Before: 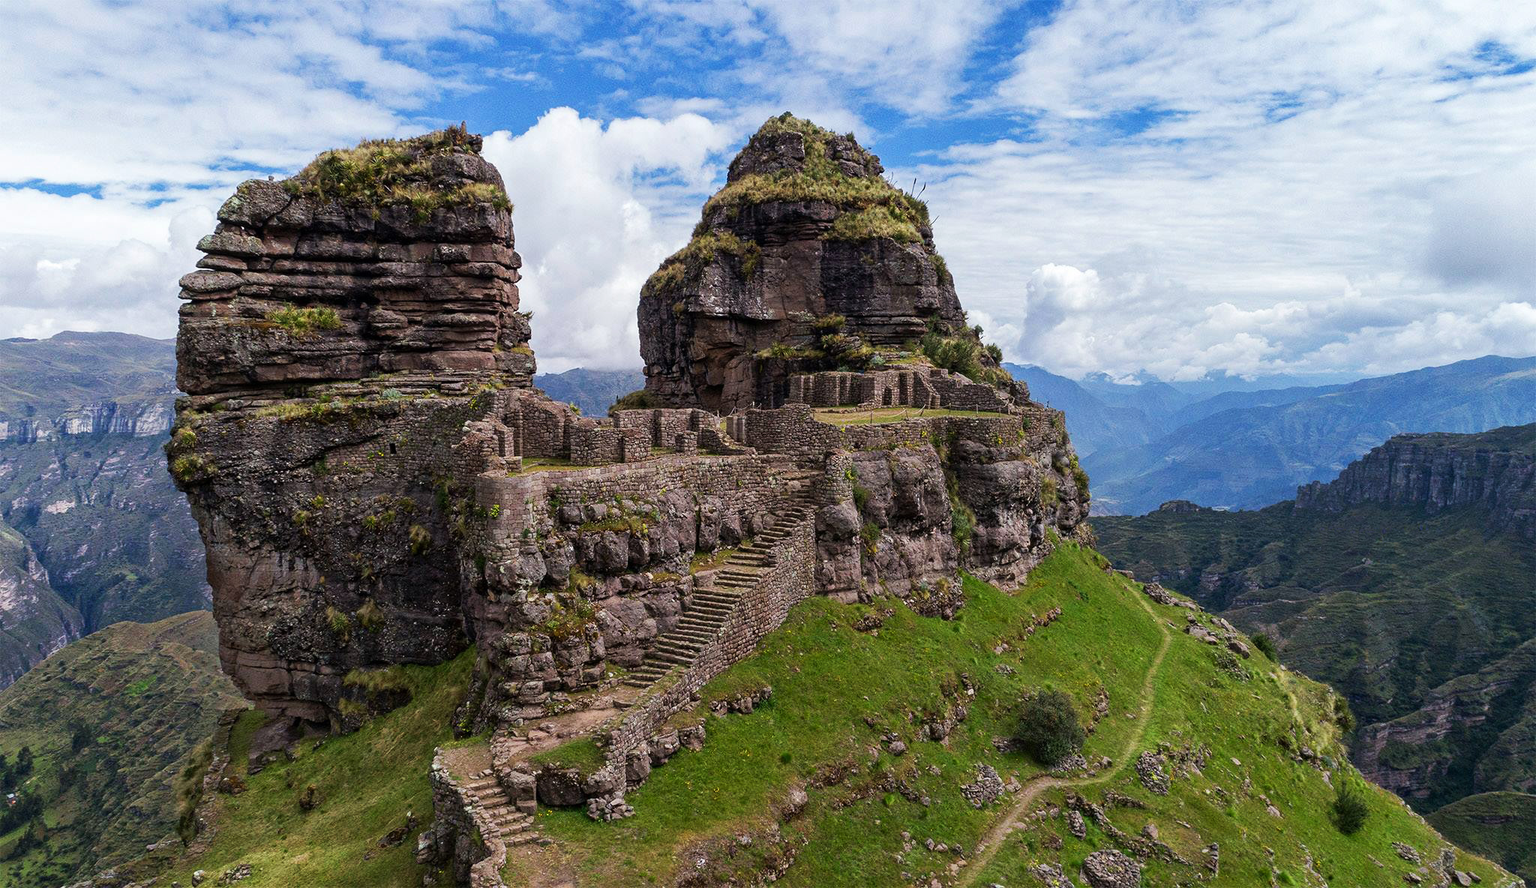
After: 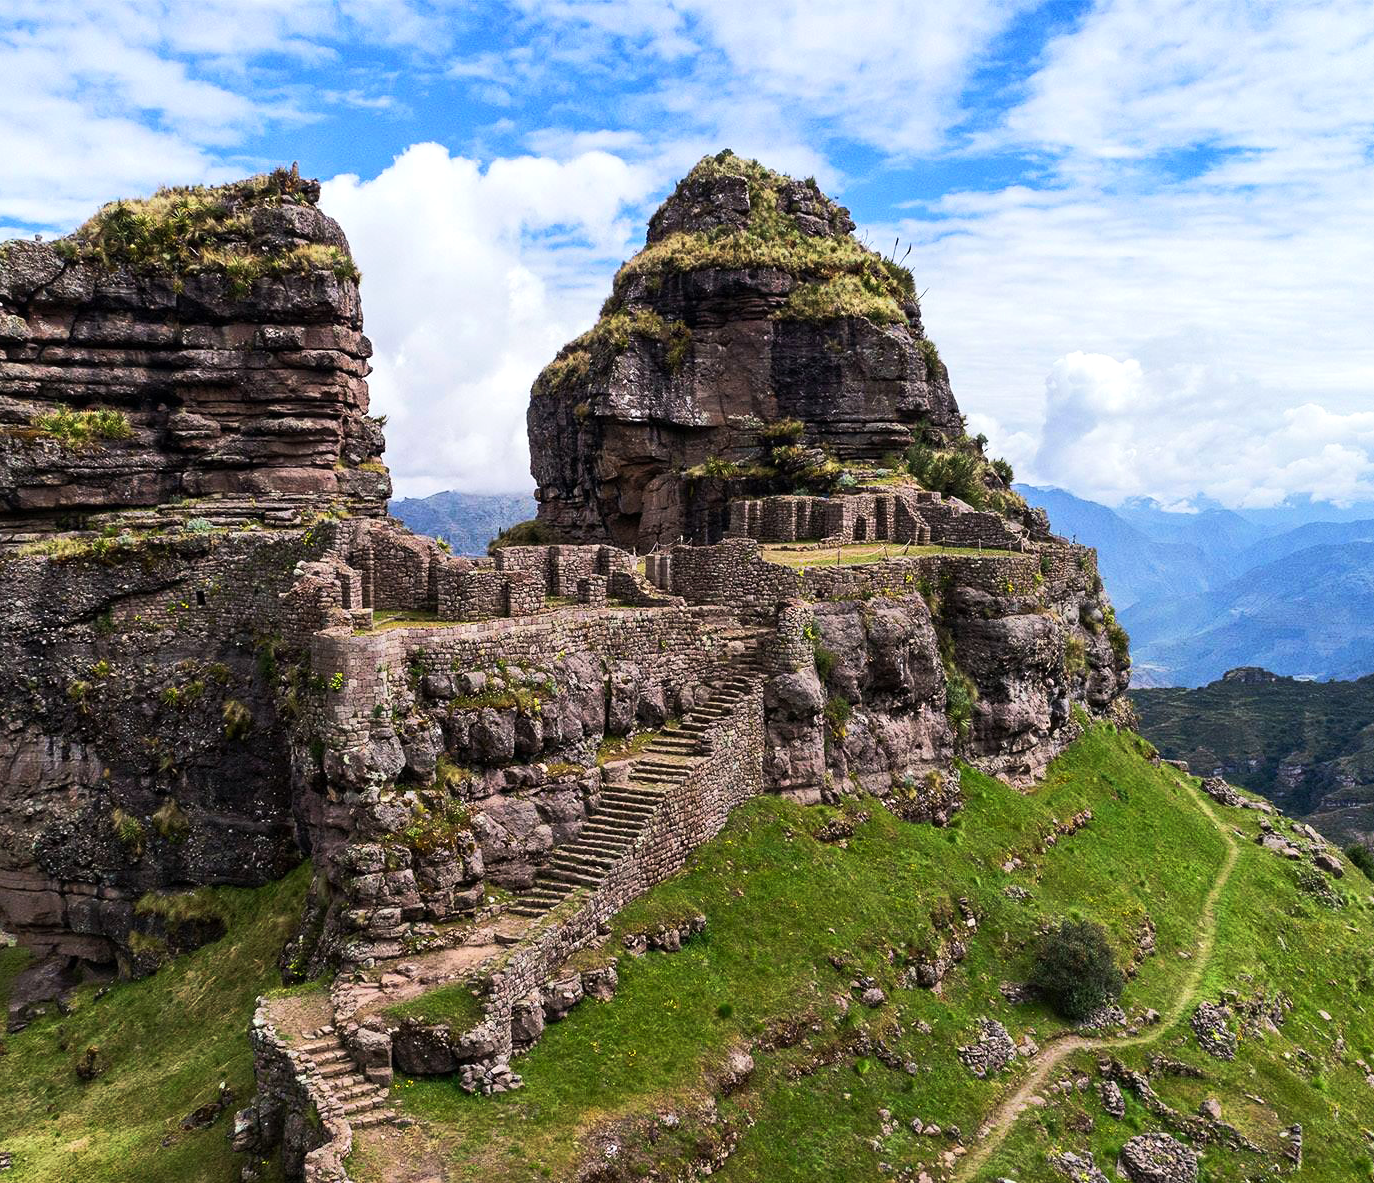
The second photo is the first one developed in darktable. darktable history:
crop and rotate: left 15.782%, right 17.092%
tone equalizer: -8 EV 0.023 EV, -7 EV -0.013 EV, -6 EV 0.043 EV, -5 EV 0.024 EV, -4 EV 0.292 EV, -3 EV 0.614 EV, -2 EV 0.584 EV, -1 EV 0.201 EV, +0 EV 0.034 EV, edges refinement/feathering 500, mask exposure compensation -1.57 EV, preserve details no
